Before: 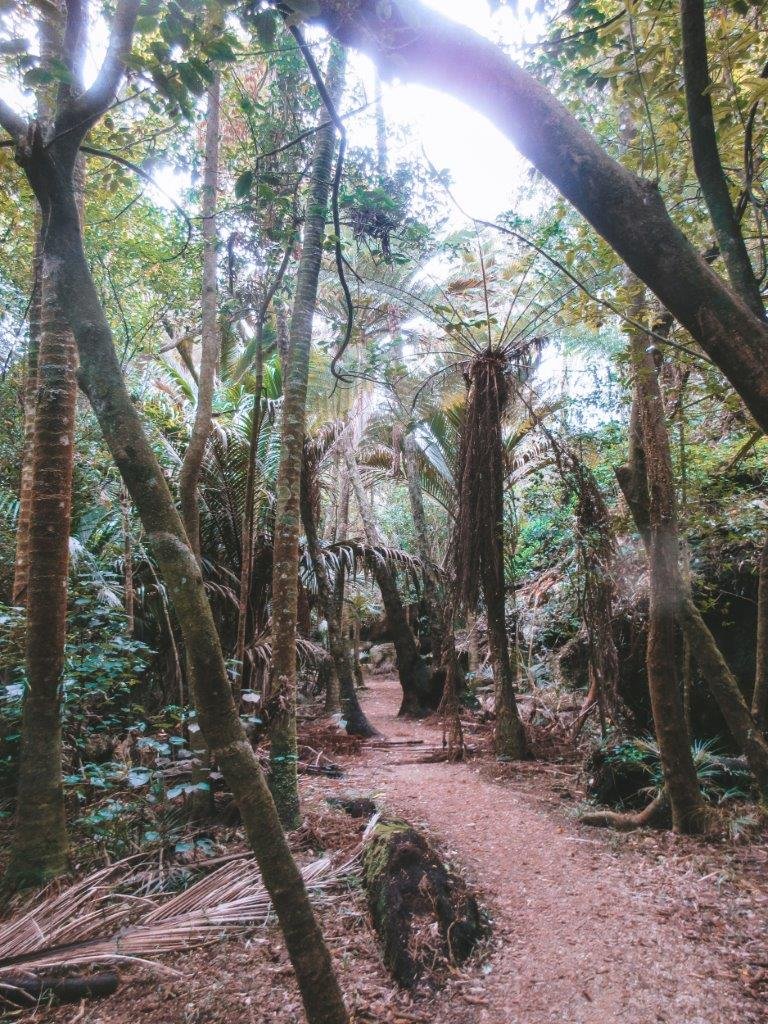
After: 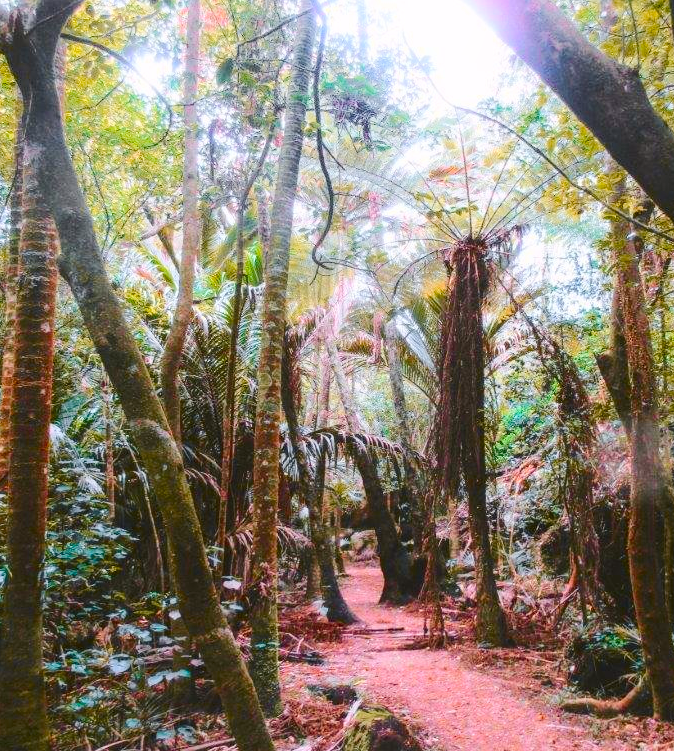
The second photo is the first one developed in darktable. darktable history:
shadows and highlights: shadows -40.9, highlights 63.65, soften with gaussian
tone curve: curves: ch0 [(0, 0) (0.239, 0.248) (0.508, 0.606) (0.828, 0.878) (1, 1)]; ch1 [(0, 0) (0.401, 0.42) (0.442, 0.47) (0.492, 0.498) (0.511, 0.516) (0.555, 0.586) (0.681, 0.739) (1, 1)]; ch2 [(0, 0) (0.411, 0.433) (0.5, 0.504) (0.545, 0.574) (1, 1)], color space Lab, independent channels, preserve colors none
crop and rotate: left 2.475%, top 11.056%, right 9.753%, bottom 15.528%
color balance rgb: perceptual saturation grading › global saturation 36.976%, perceptual saturation grading › shadows 35.128%, global vibrance 20%
